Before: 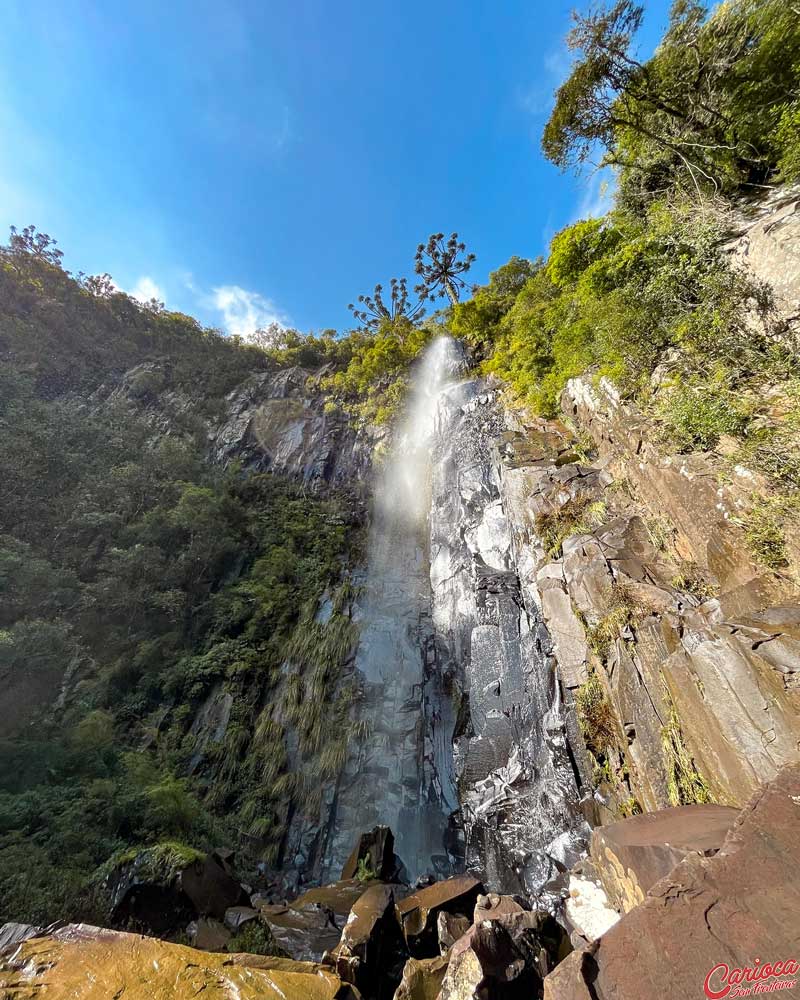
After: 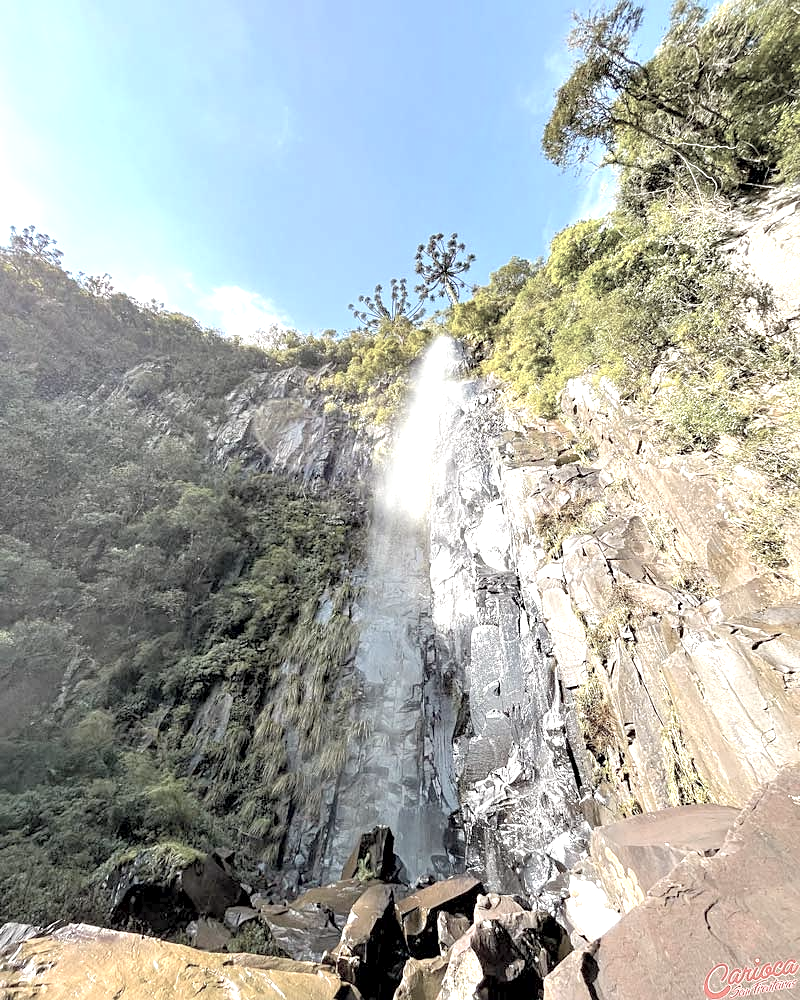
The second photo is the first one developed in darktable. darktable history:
sharpen: amount 0.211
exposure: black level correction 0.001, exposure 1 EV, compensate highlight preservation false
contrast brightness saturation: brightness 0.181, saturation -0.507
